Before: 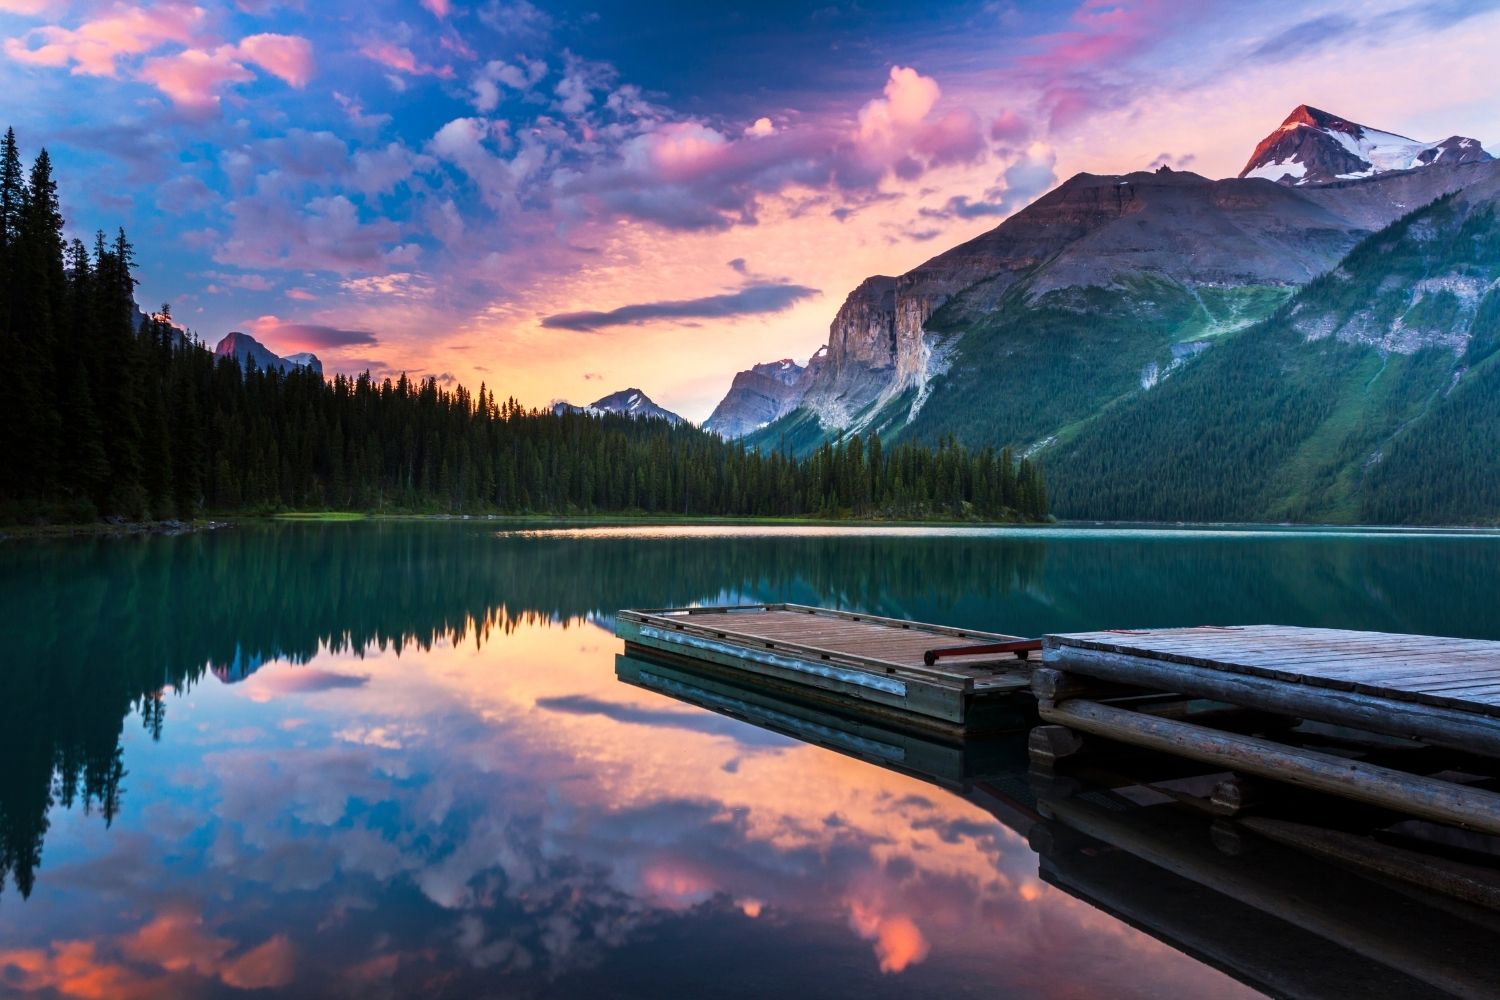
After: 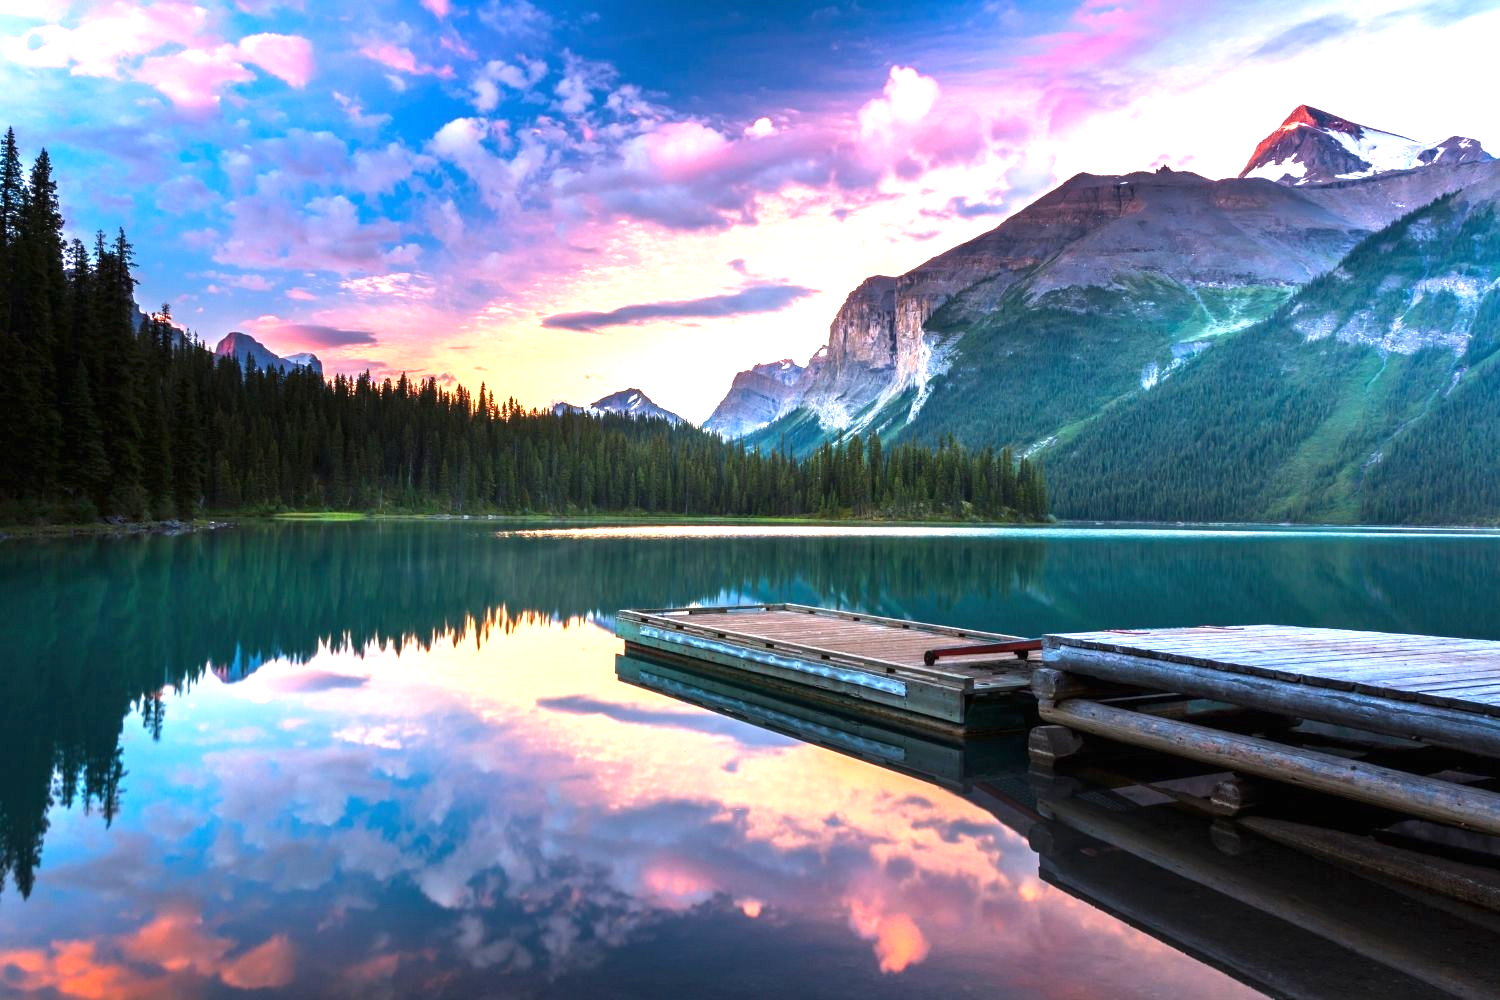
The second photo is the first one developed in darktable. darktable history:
exposure: black level correction 0, exposure 1.096 EV, compensate highlight preservation false
